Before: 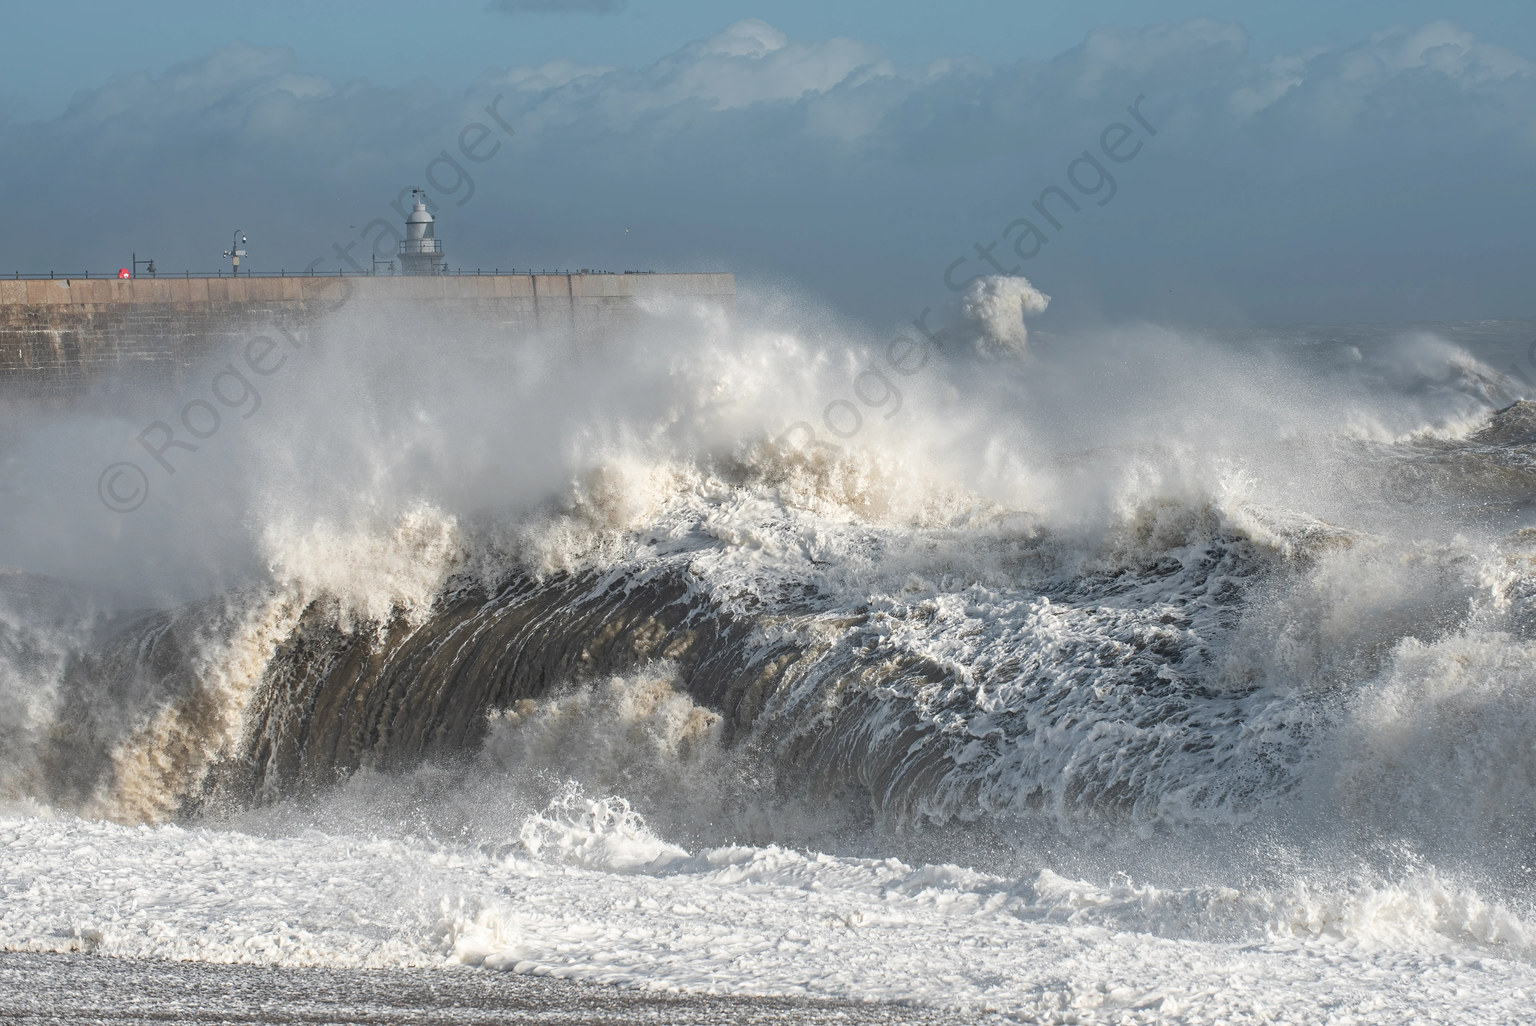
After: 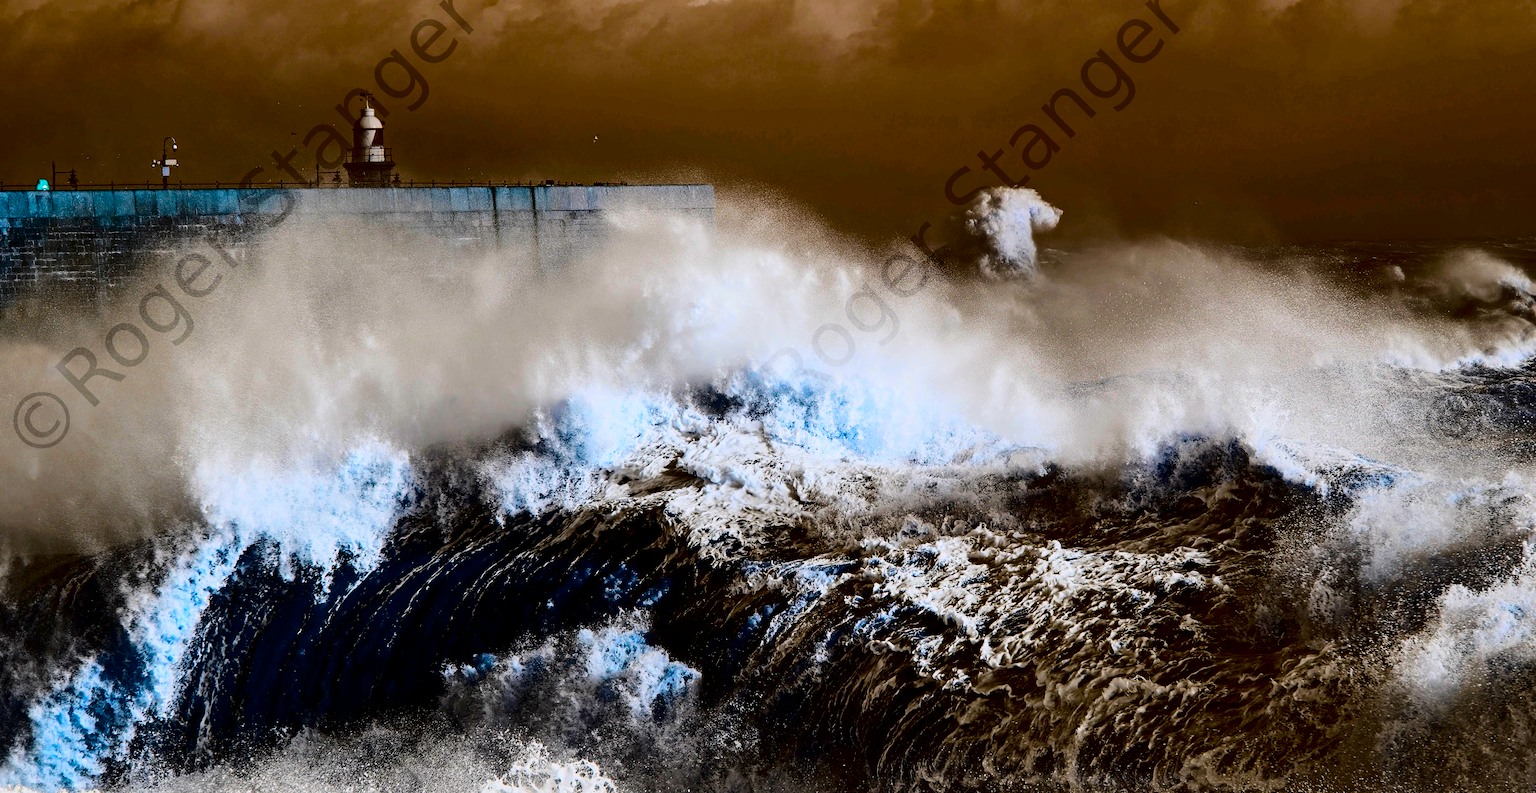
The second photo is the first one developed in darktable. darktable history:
color balance rgb: hue shift 180°, global vibrance 50%, contrast 0.32%
crop: left 5.596%, top 10.314%, right 3.534%, bottom 19.395%
contrast brightness saturation: contrast 0.77, brightness -1, saturation 1
filmic rgb: black relative exposure -7.65 EV, white relative exposure 4.56 EV, hardness 3.61, color science v6 (2022)
